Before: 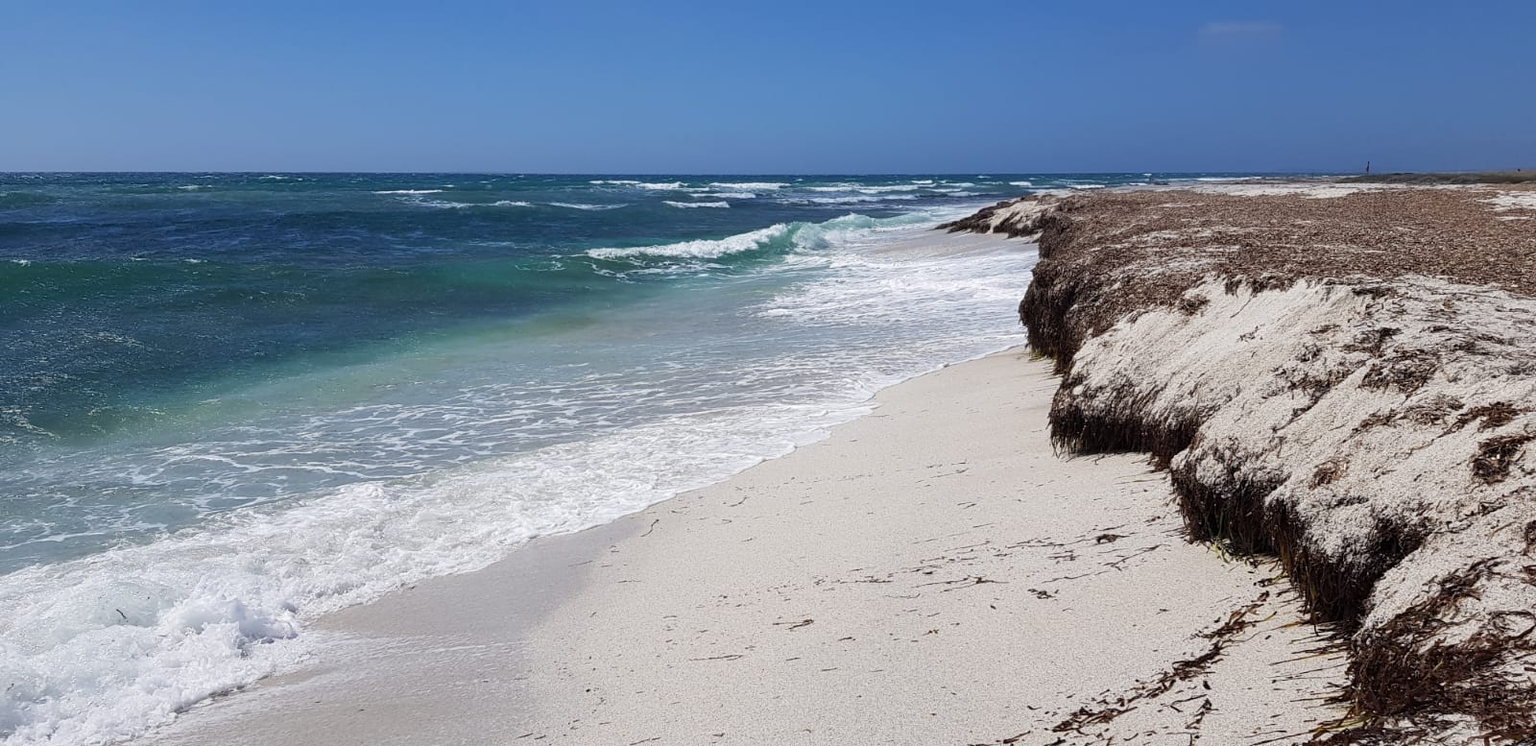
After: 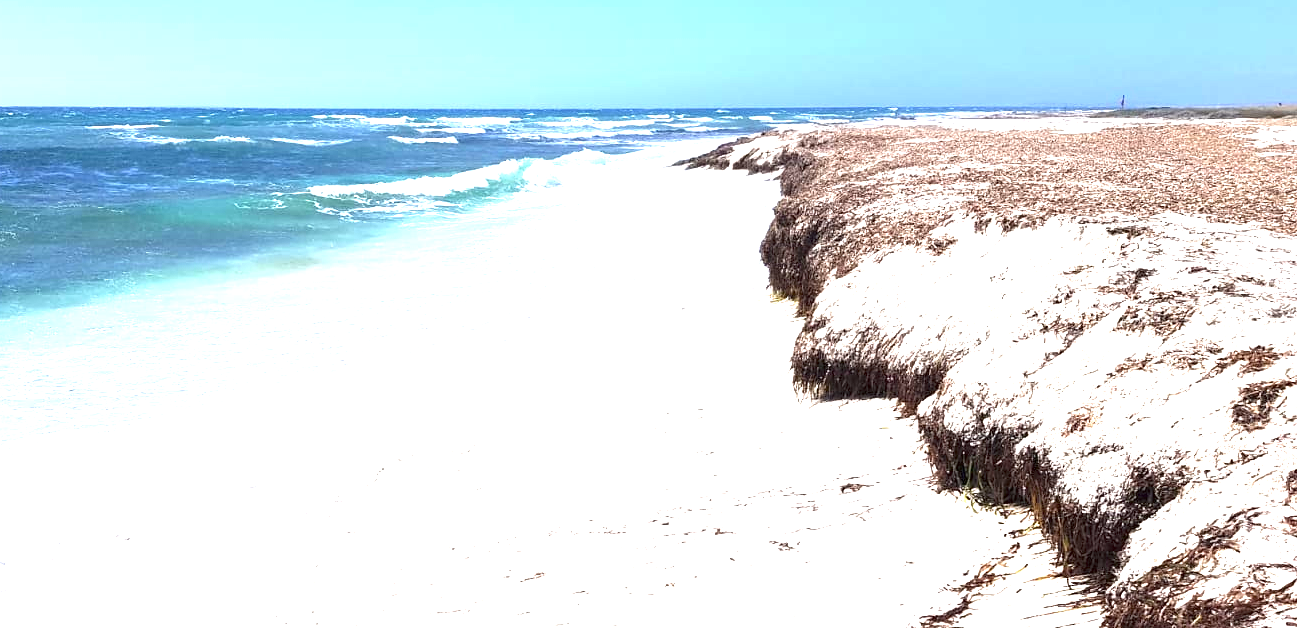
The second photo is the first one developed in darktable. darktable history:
crop: left 18.914%, top 9.41%, bottom 9.641%
exposure: exposure 2.259 EV, compensate exposure bias true, compensate highlight preservation false
